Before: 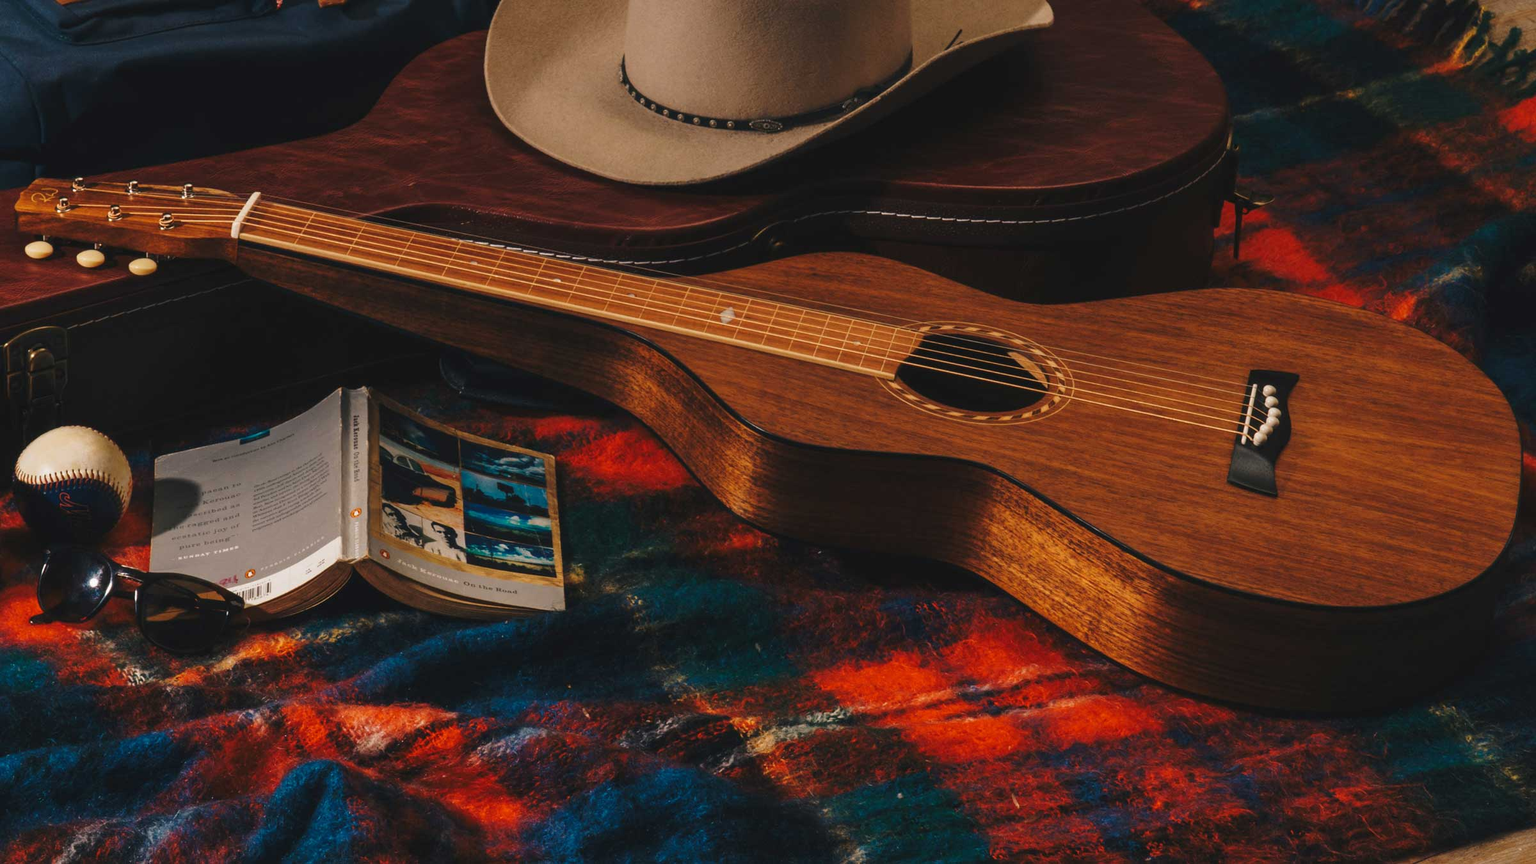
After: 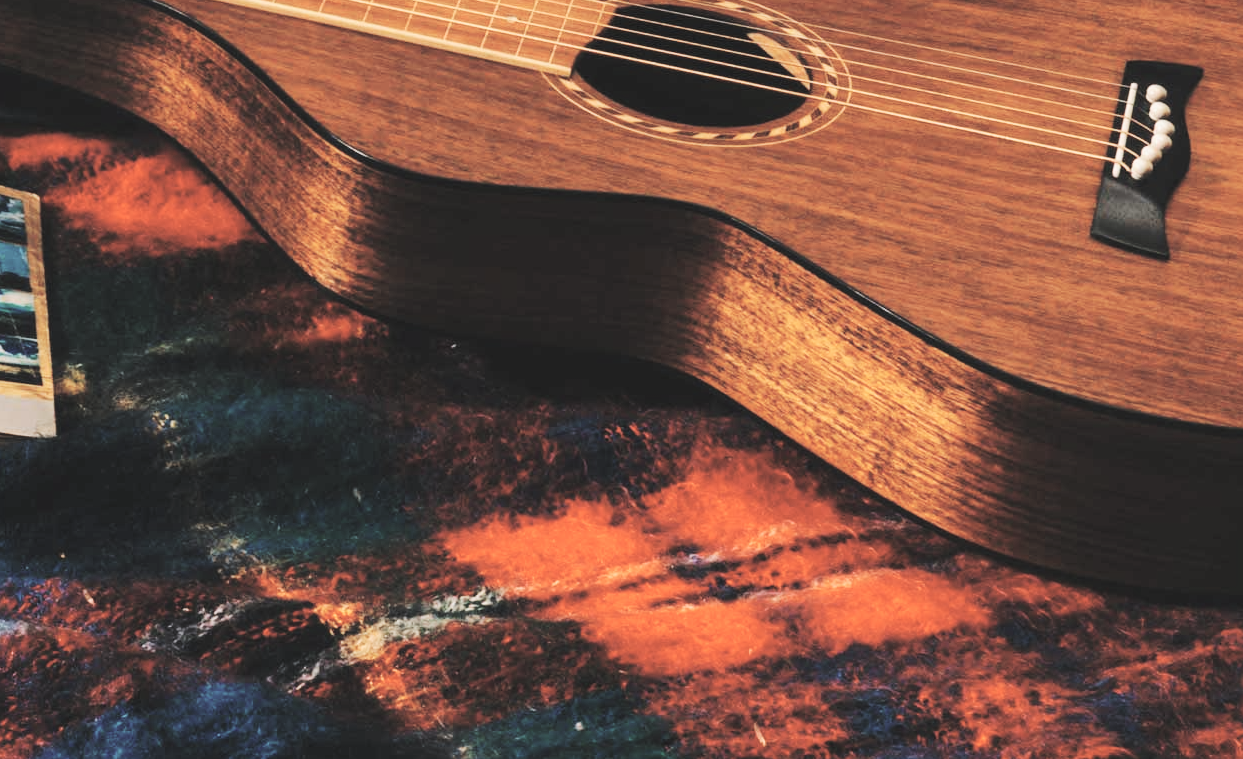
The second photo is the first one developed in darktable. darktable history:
base curve: curves: ch0 [(0, 0) (0.036, 0.025) (0.121, 0.166) (0.206, 0.329) (0.605, 0.79) (1, 1)], preserve colors none
crop: left 34.459%, top 38.33%, right 13.733%, bottom 5.417%
contrast brightness saturation: contrast 0.099, brightness 0.318, saturation 0.136
color zones: curves: ch1 [(0, 0.292) (0.001, 0.292) (0.2, 0.264) (0.4, 0.248) (0.6, 0.248) (0.8, 0.264) (0.999, 0.292) (1, 0.292)]
